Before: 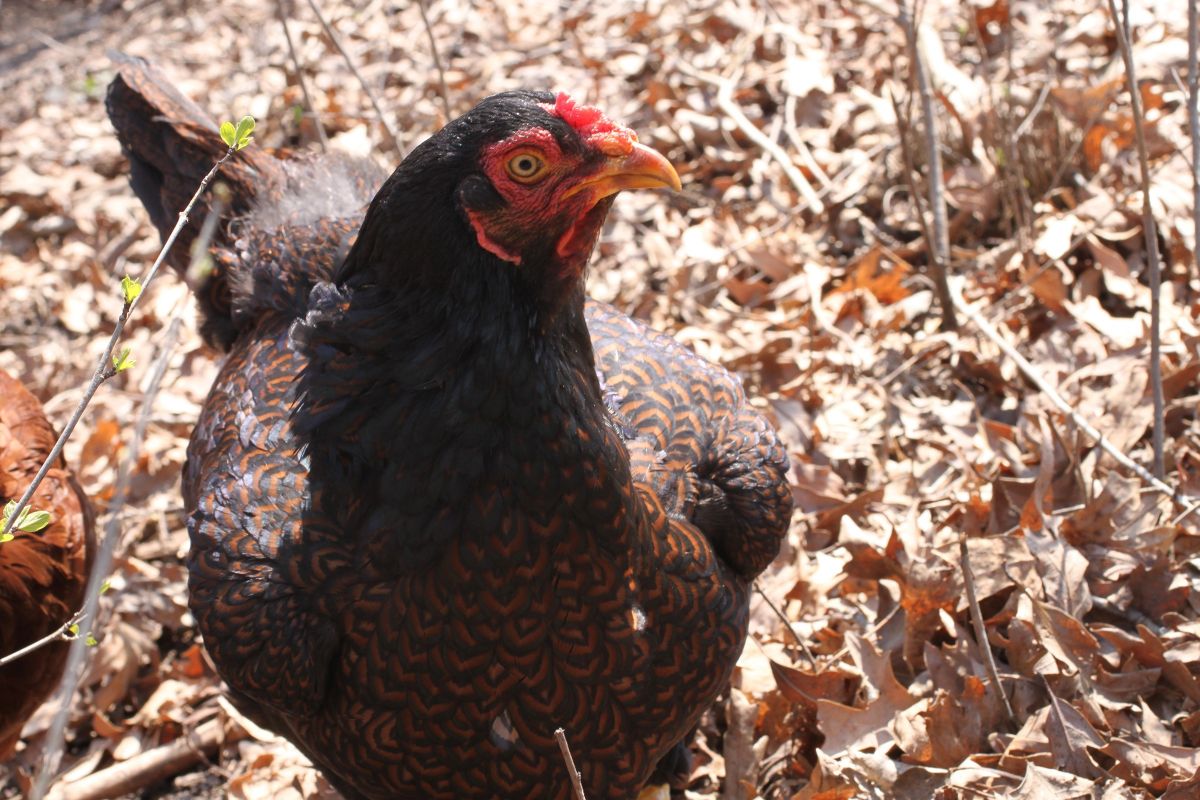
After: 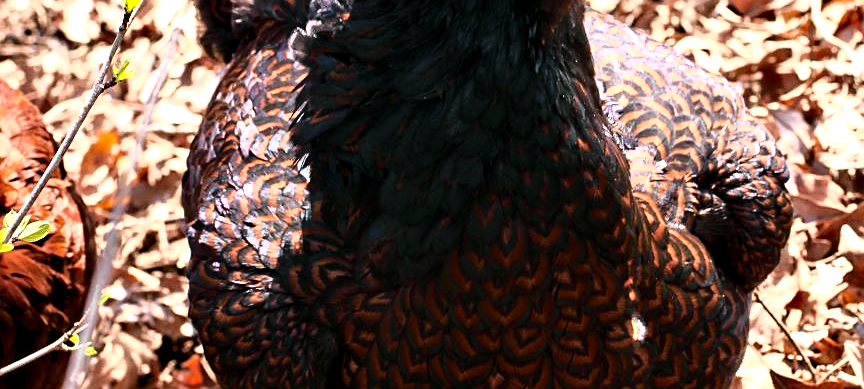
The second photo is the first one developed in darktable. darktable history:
contrast brightness saturation: contrast 0.076, saturation 0.204
sharpen: on, module defaults
crop: top 36.357%, right 27.983%, bottom 14.942%
tone curve: curves: ch0 [(0, 0) (0.105, 0.068) (0.195, 0.162) (0.283, 0.283) (0.384, 0.404) (0.485, 0.531) (0.638, 0.681) (0.795, 0.879) (1, 0.977)]; ch1 [(0, 0) (0.161, 0.092) (0.35, 0.33) (0.379, 0.401) (0.456, 0.469) (0.504, 0.501) (0.512, 0.523) (0.58, 0.597) (0.635, 0.646) (1, 1)]; ch2 [(0, 0) (0.371, 0.362) (0.437, 0.437) (0.5, 0.5) (0.53, 0.523) (0.56, 0.58) (0.622, 0.606) (1, 1)], color space Lab, independent channels, preserve colors none
contrast equalizer: y [[0.545, 0.572, 0.59, 0.59, 0.571, 0.545], [0.5 ×6], [0.5 ×6], [0 ×6], [0 ×6]]
color balance rgb: shadows lift › luminance -7.433%, shadows lift › chroma 2.42%, shadows lift › hue 162.65°, global offset › hue 169.4°, perceptual saturation grading › global saturation 19.713%
levels: levels [0.016, 0.484, 0.953]
